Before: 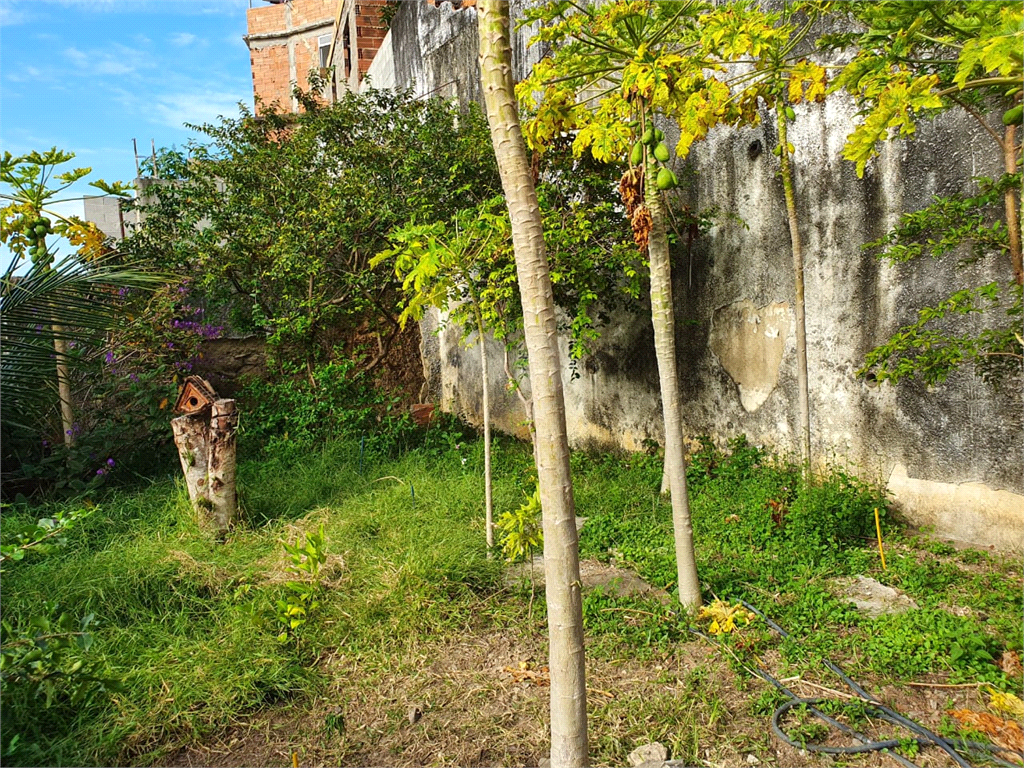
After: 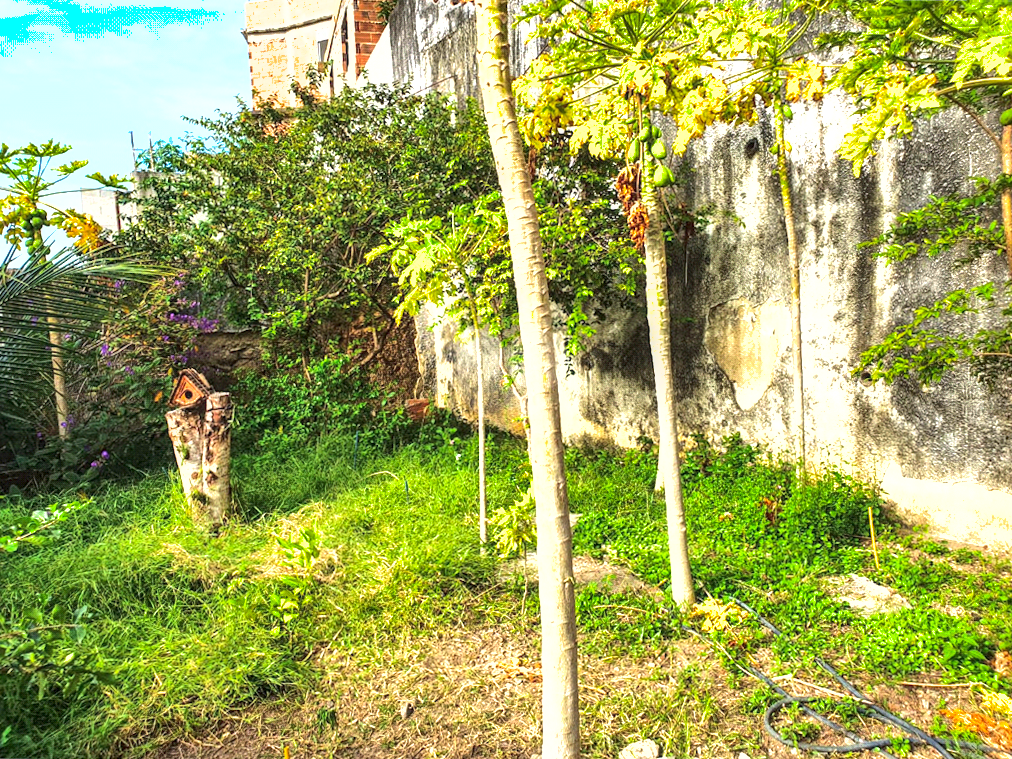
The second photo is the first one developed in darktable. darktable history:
tone curve: curves: ch0 [(0, 0.032) (0.181, 0.156) (0.751, 0.829) (1, 1)], color space Lab, linked channels, preserve colors none
white balance: emerald 1
shadows and highlights: on, module defaults
local contrast: on, module defaults
levels: levels [0.026, 0.507, 0.987]
crop and rotate: angle -0.5°
exposure: exposure 0.943 EV, compensate highlight preservation false
